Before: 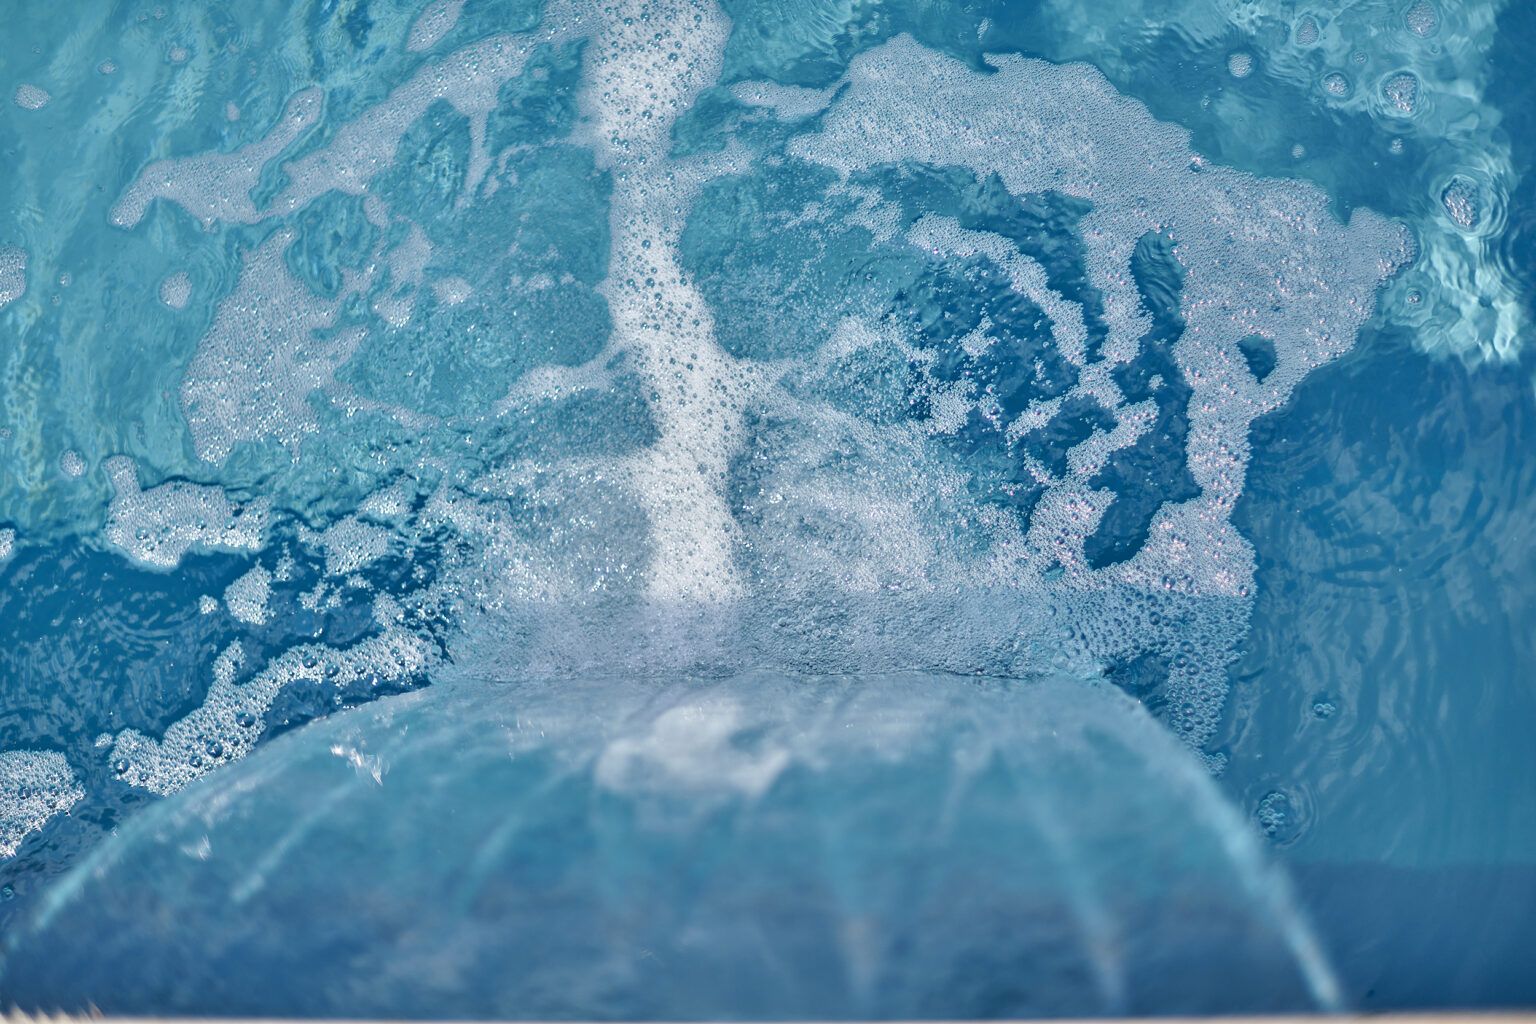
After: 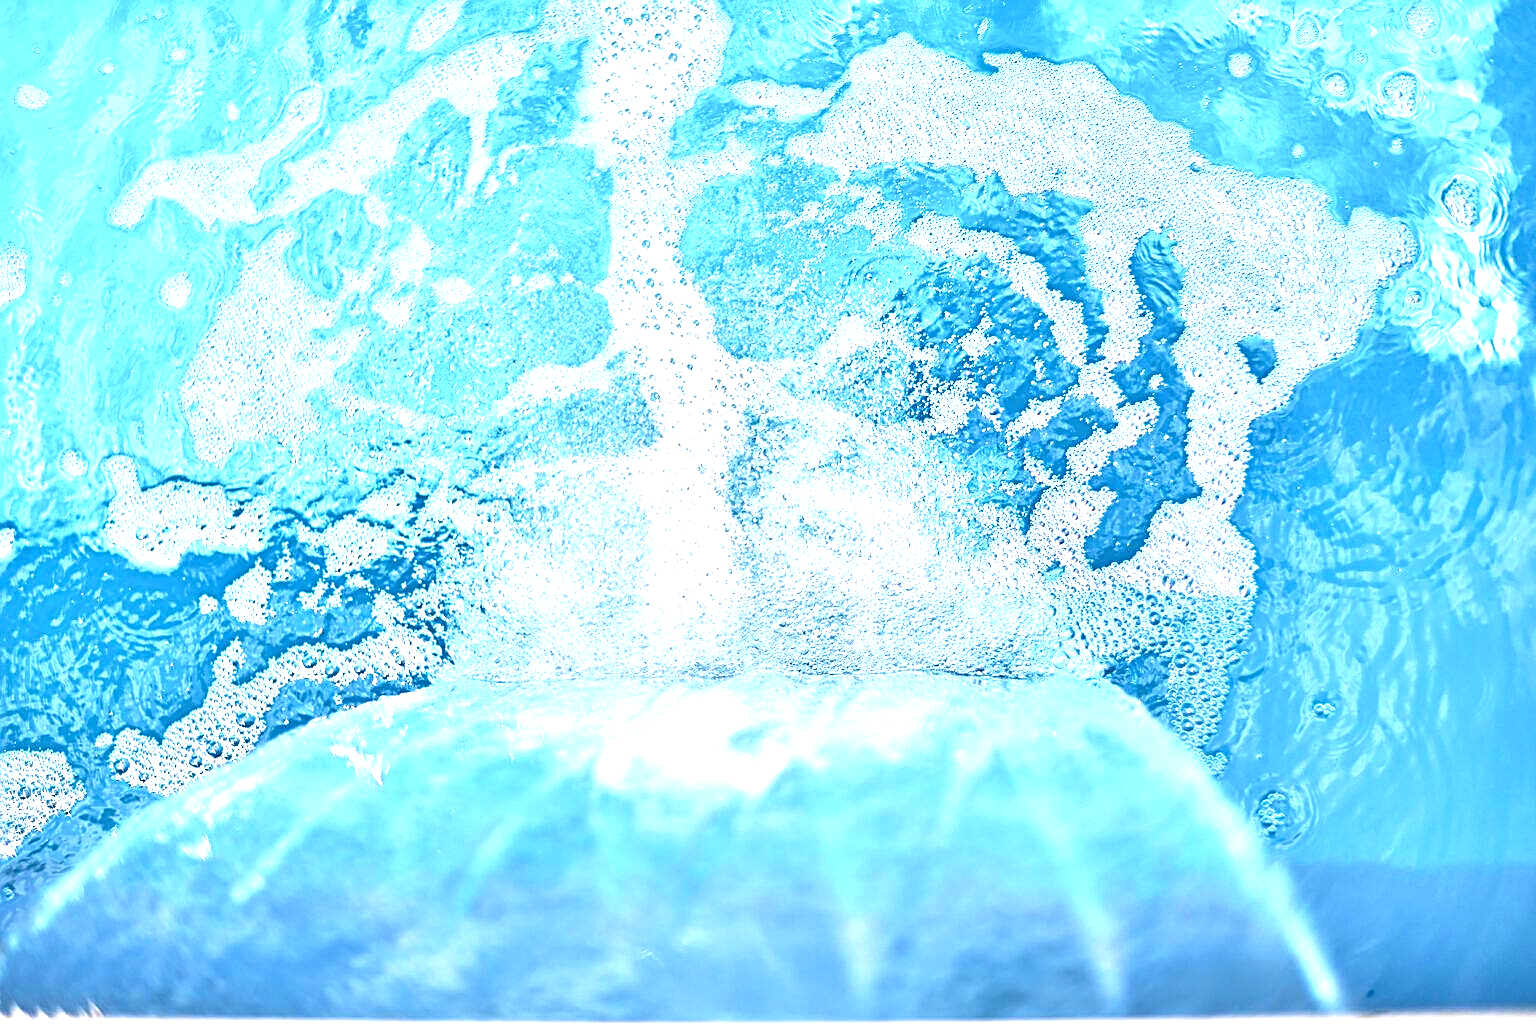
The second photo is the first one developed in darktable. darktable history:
sharpen: radius 2.65, amount 0.658
exposure: black level correction 0, exposure 1.944 EV, compensate highlight preservation false
